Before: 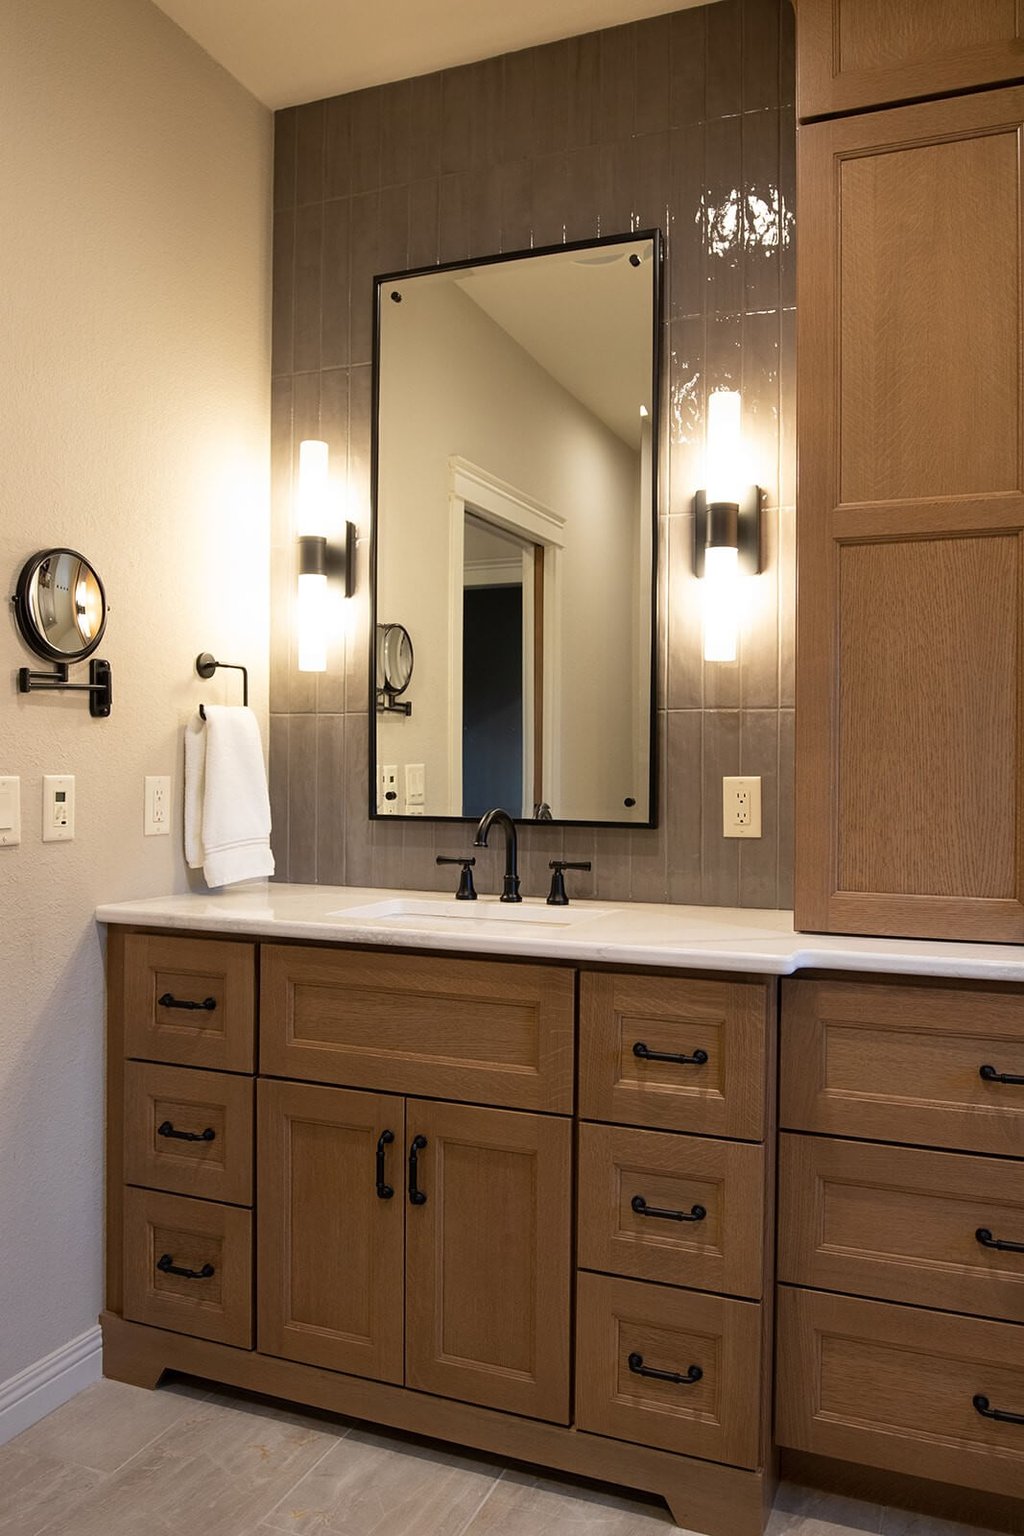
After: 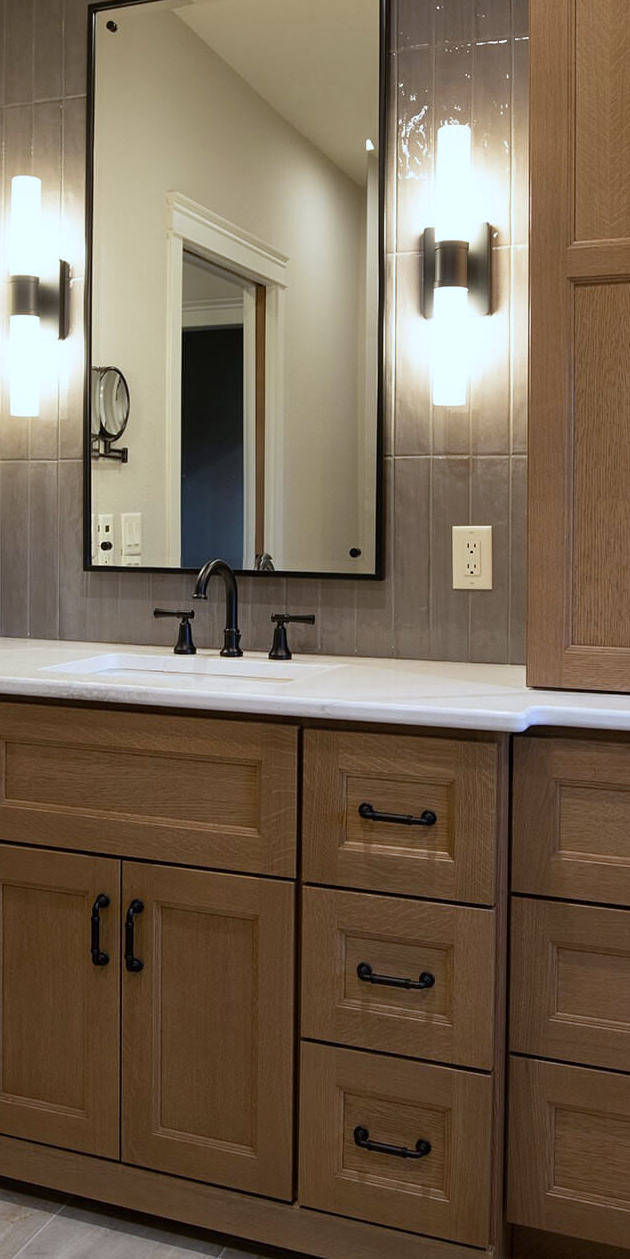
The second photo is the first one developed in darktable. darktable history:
crop and rotate: left 28.256%, top 17.734%, right 12.656%, bottom 3.573%
white balance: red 0.924, blue 1.095
